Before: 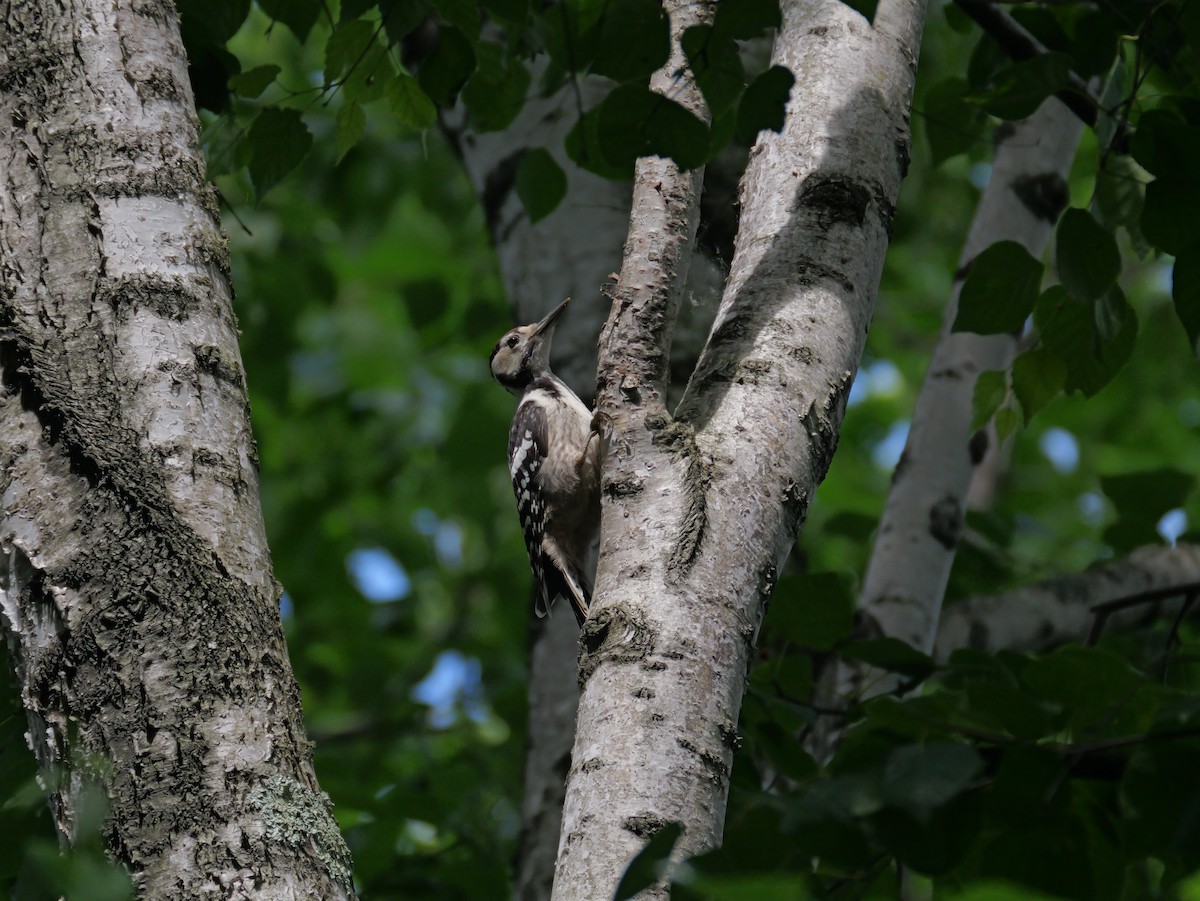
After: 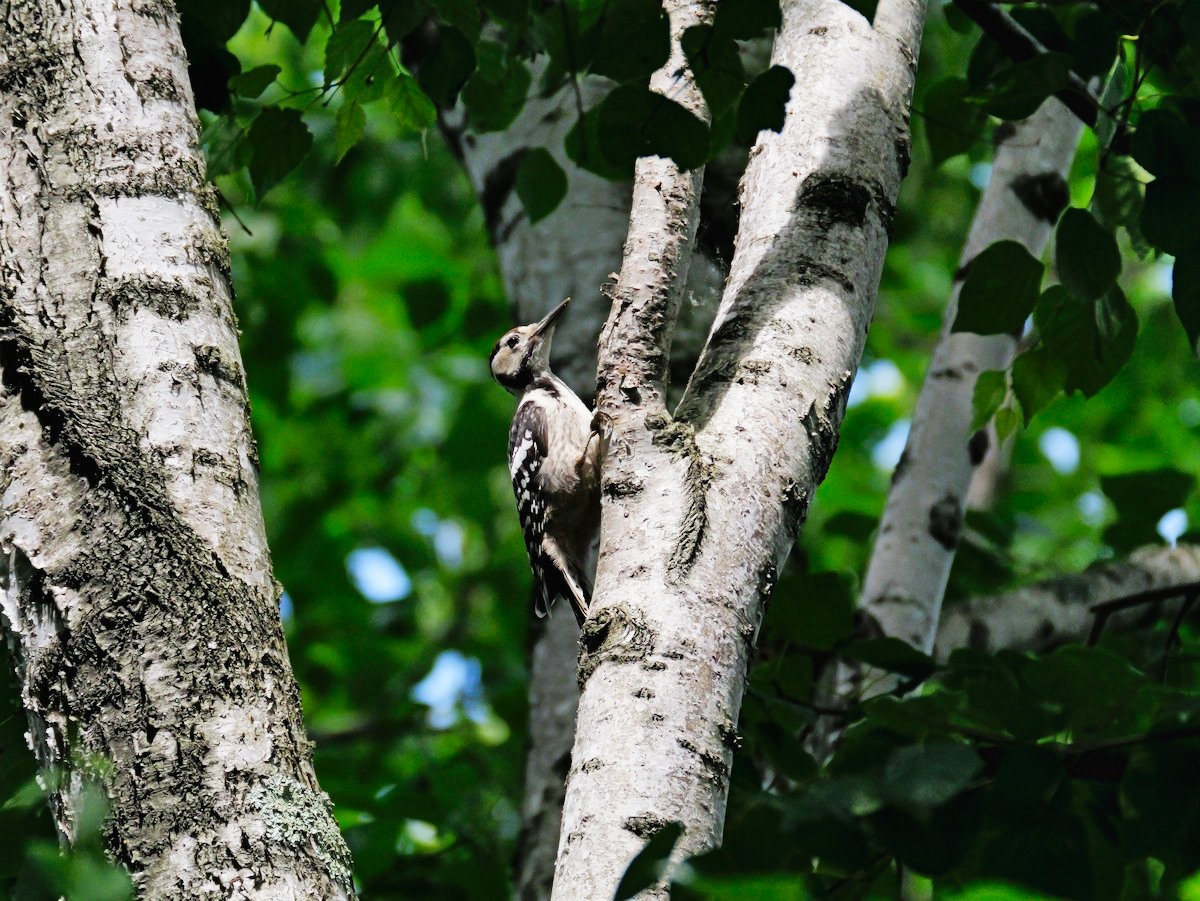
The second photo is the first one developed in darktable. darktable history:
base curve: curves: ch0 [(0, 0.003) (0.001, 0.002) (0.006, 0.004) (0.02, 0.022) (0.048, 0.086) (0.094, 0.234) (0.162, 0.431) (0.258, 0.629) (0.385, 0.8) (0.548, 0.918) (0.751, 0.988) (1, 1)], preserve colors none
shadows and highlights: shadows 43.41, white point adjustment -1.62, soften with gaussian
